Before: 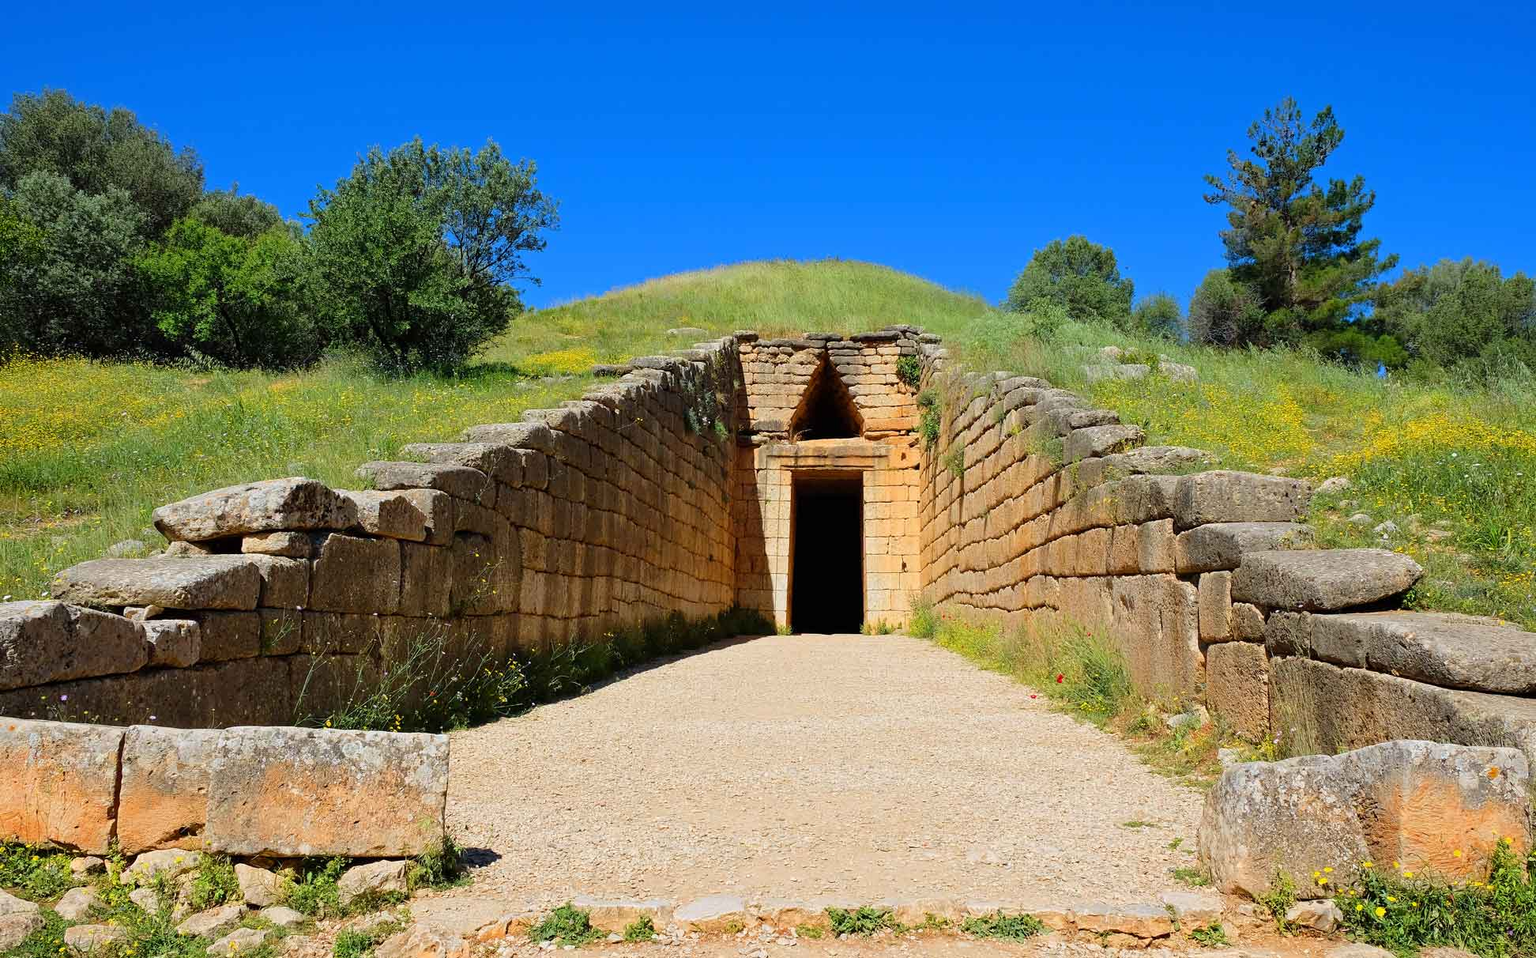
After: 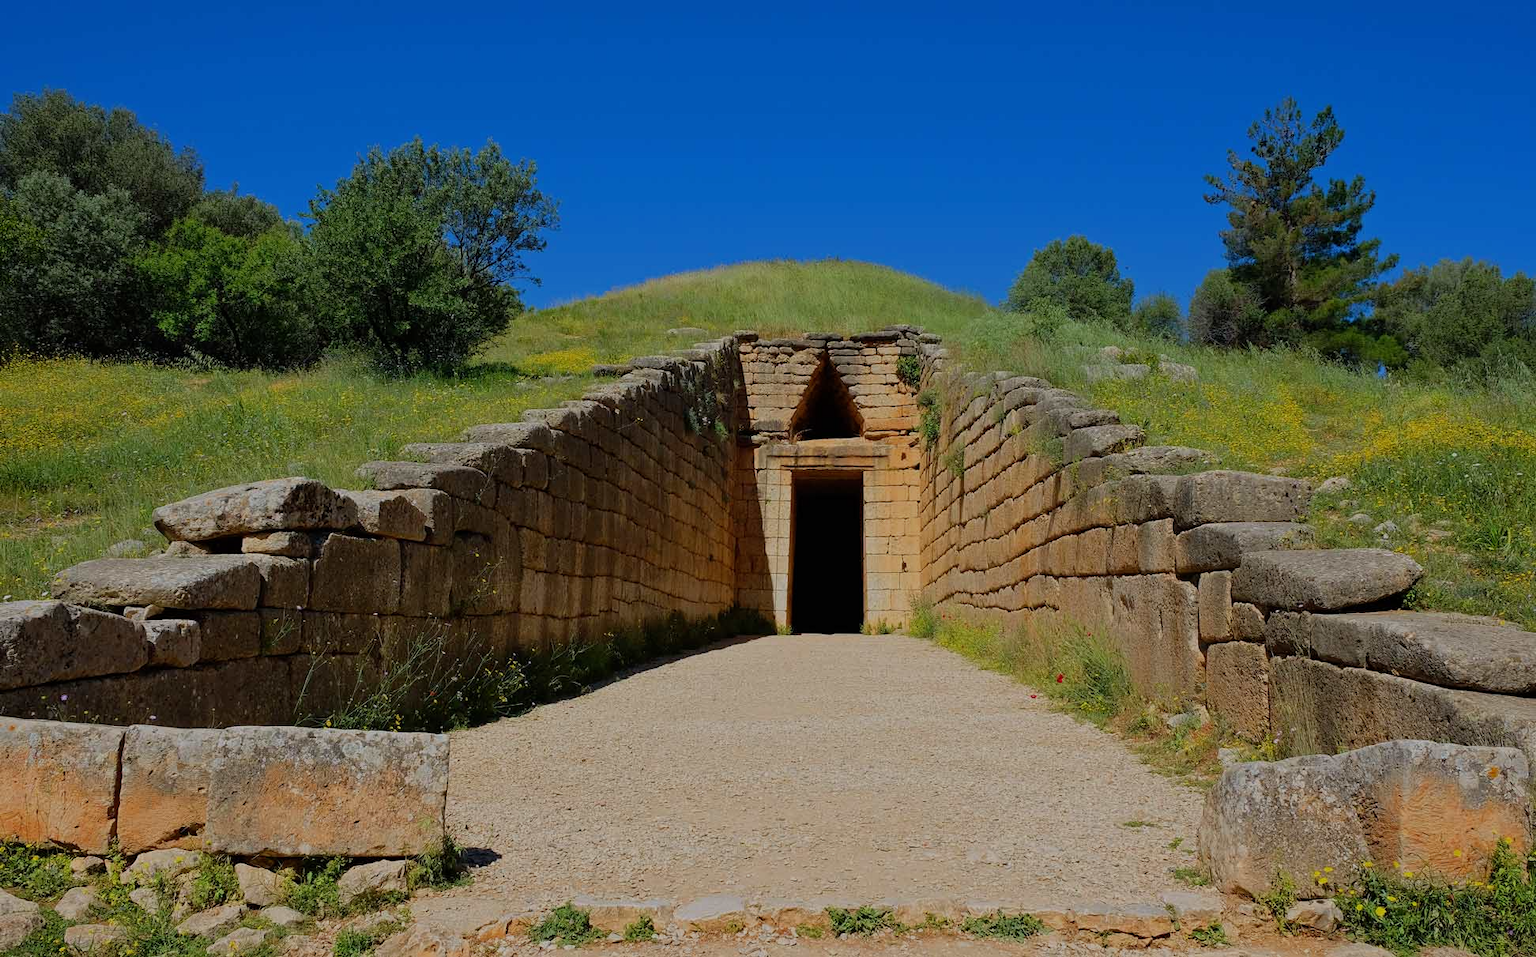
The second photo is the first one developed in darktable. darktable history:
exposure: exposure -0.922 EV, compensate exposure bias true, compensate highlight preservation false
